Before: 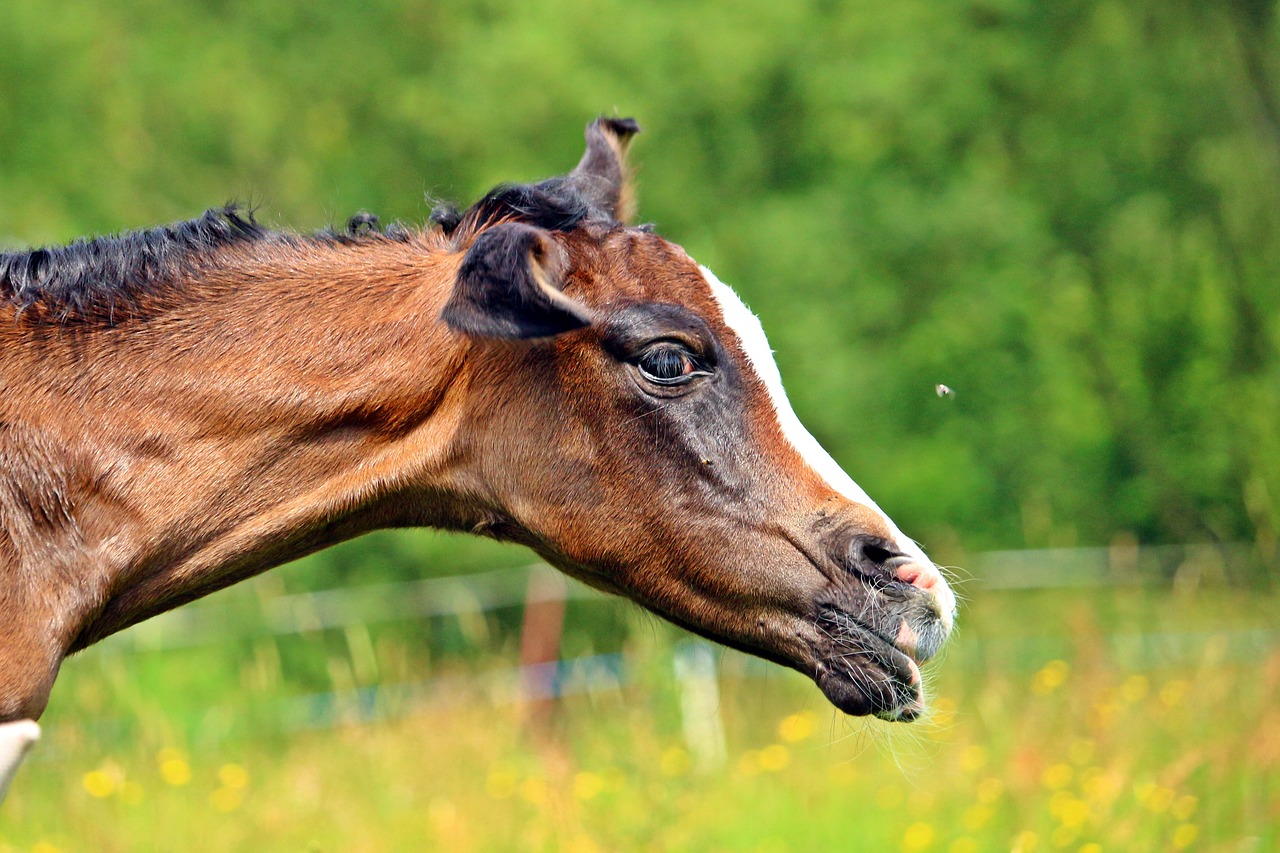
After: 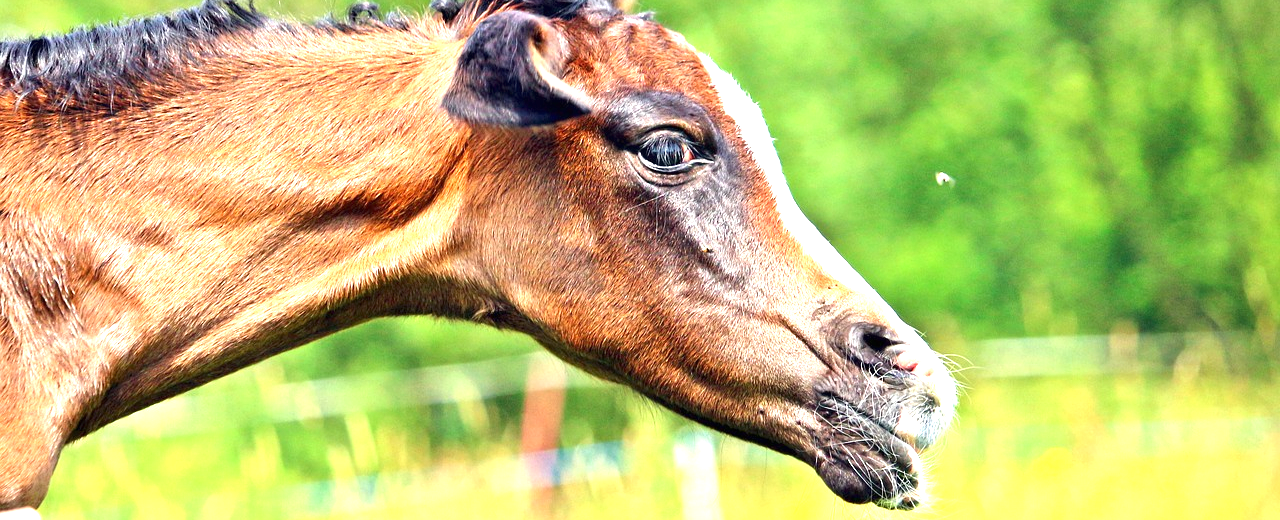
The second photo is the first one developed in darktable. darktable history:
crop and rotate: top 24.95%, bottom 14.031%
exposure: black level correction 0, exposure 1.372 EV, compensate exposure bias true, compensate highlight preservation false
